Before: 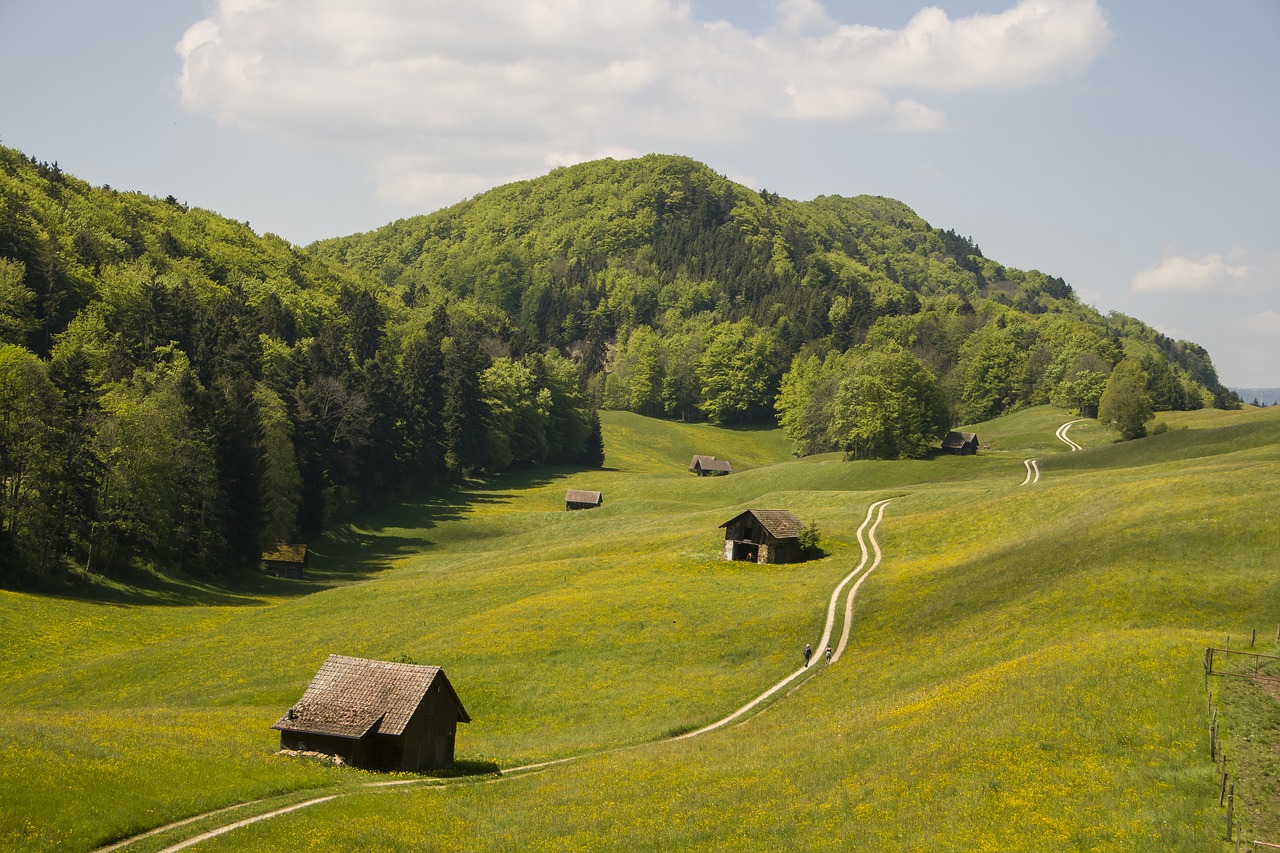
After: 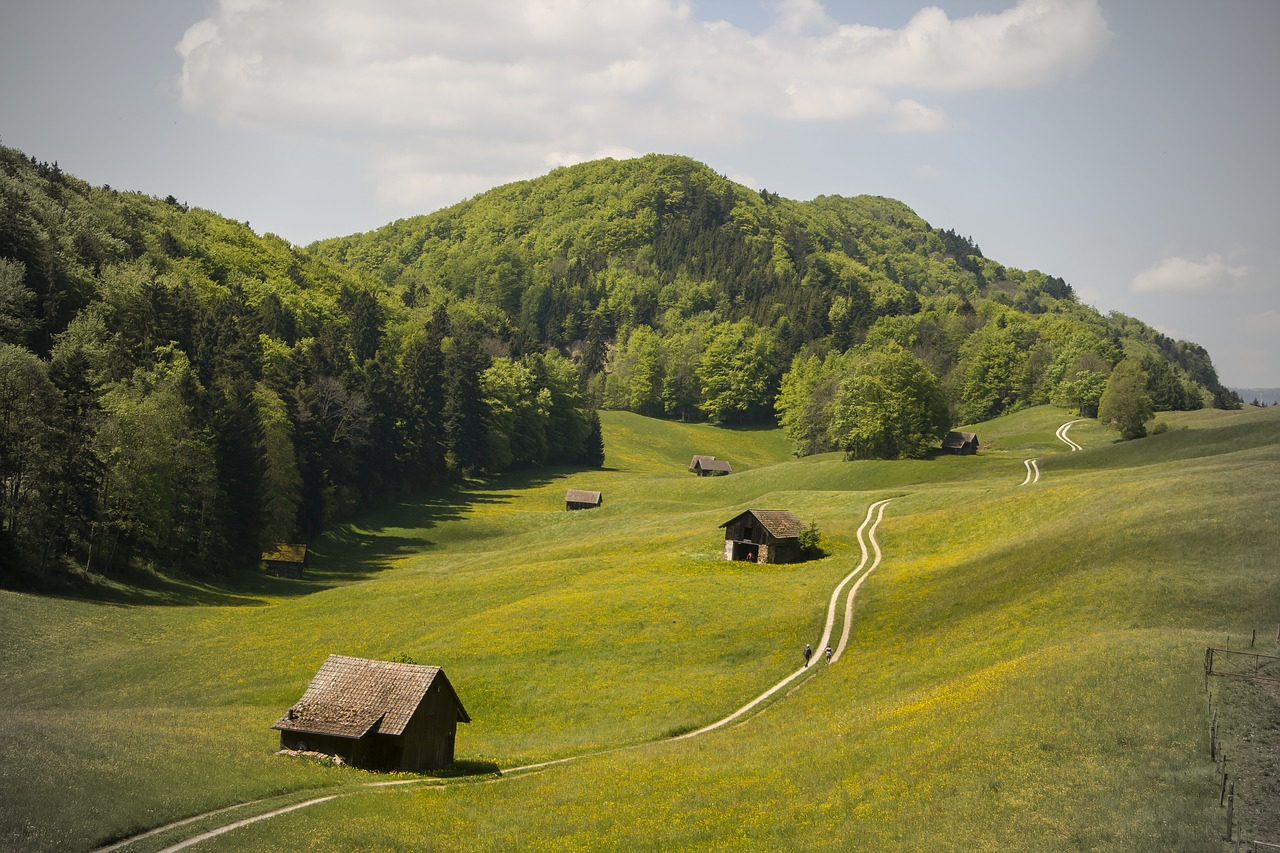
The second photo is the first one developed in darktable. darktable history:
tone equalizer: on, module defaults
vignetting: fall-off start 67.15%, brightness -0.442, saturation -0.691, width/height ratio 1.011, unbound false
